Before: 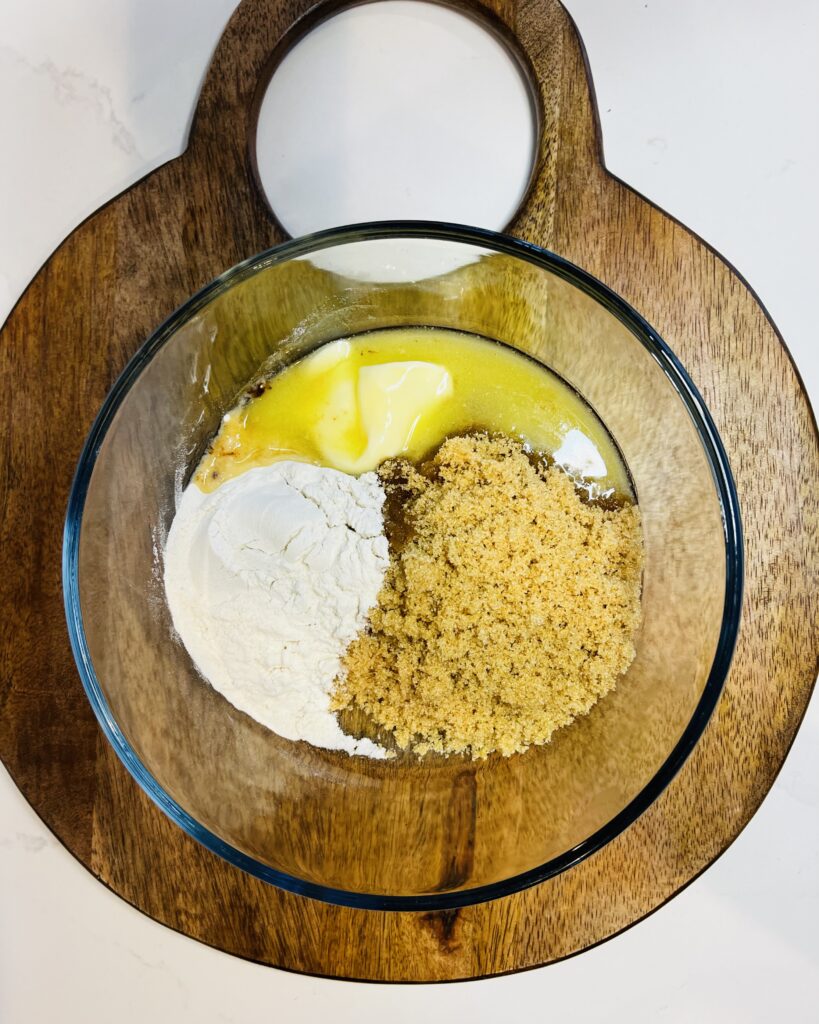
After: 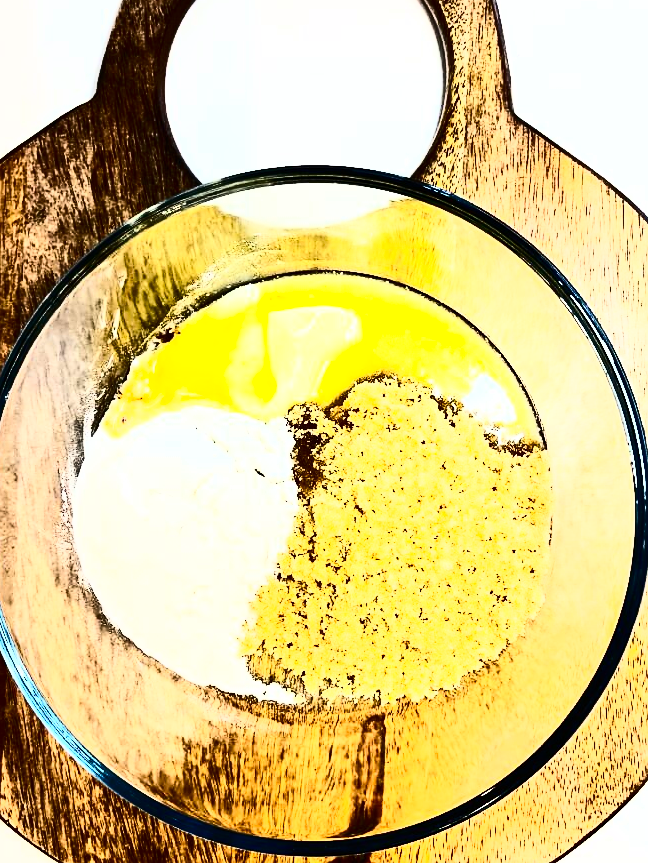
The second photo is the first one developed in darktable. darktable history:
base curve: curves: ch0 [(0, 0) (0.028, 0.03) (0.121, 0.232) (0.46, 0.748) (0.859, 0.968) (1, 1)]
crop: left 11.225%, top 5.381%, right 9.565%, bottom 10.314%
sharpen: radius 0.969, amount 0.604
contrast brightness saturation: contrast 0.93, brightness 0.2
